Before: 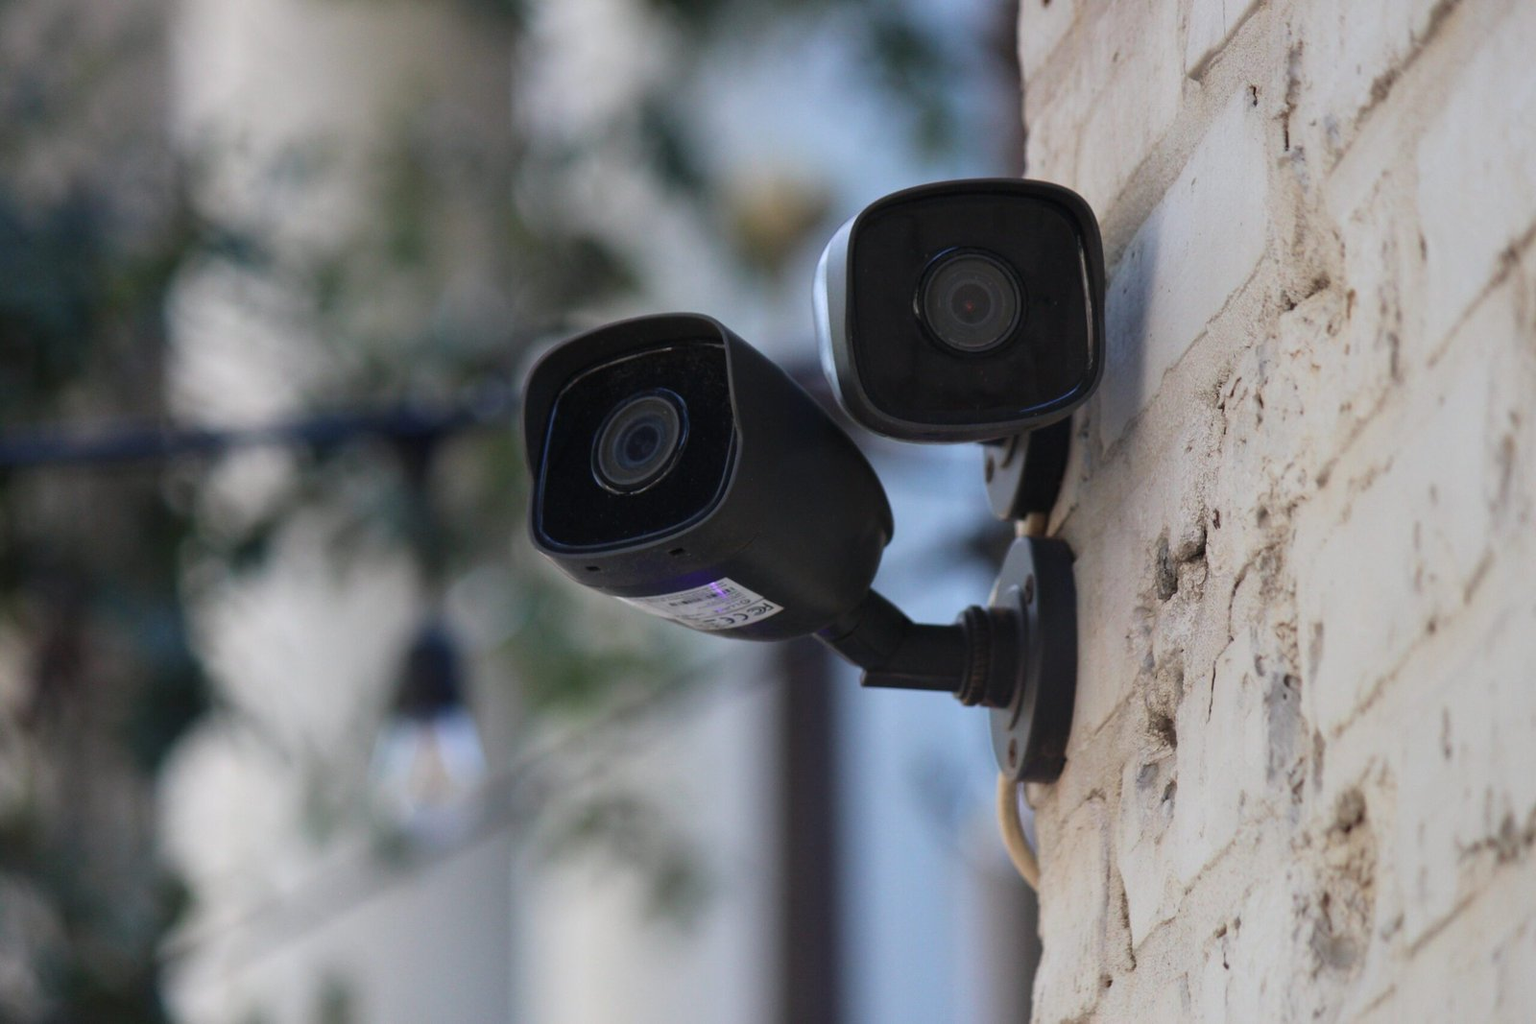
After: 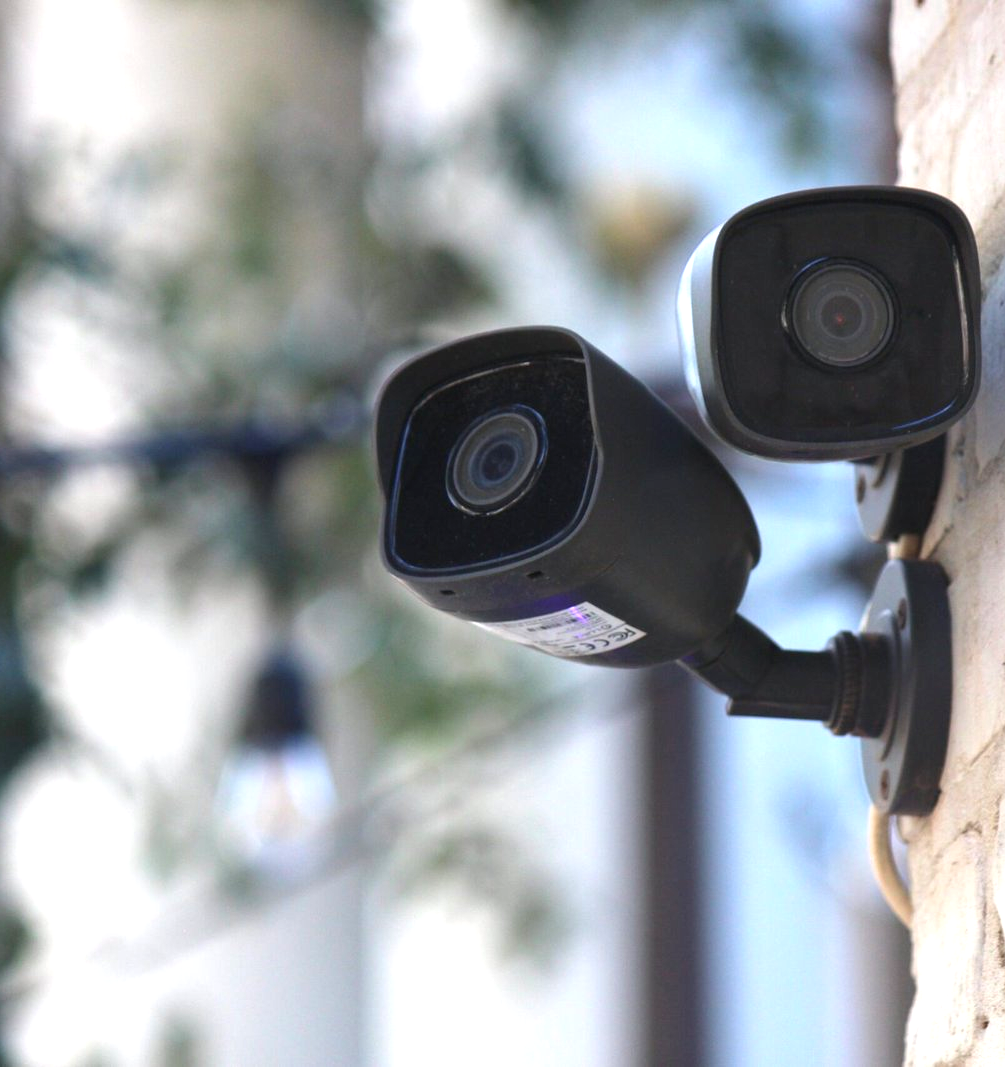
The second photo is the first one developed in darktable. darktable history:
exposure: black level correction 0, exposure 1.1 EV, compensate exposure bias true, compensate highlight preservation false
crop: left 10.644%, right 26.528%
